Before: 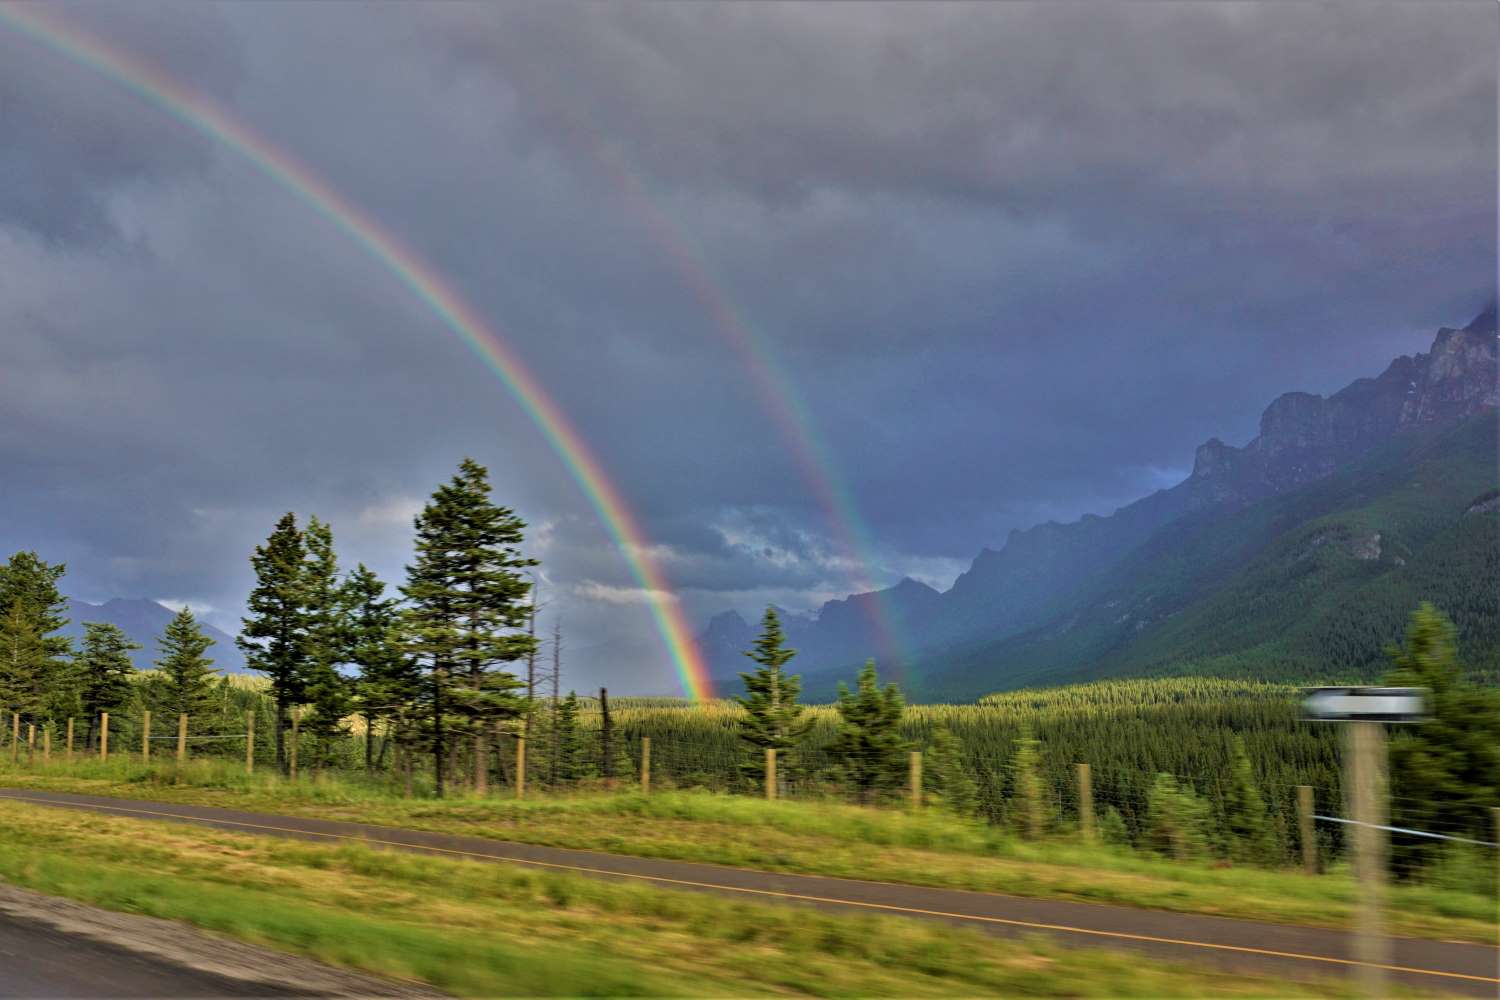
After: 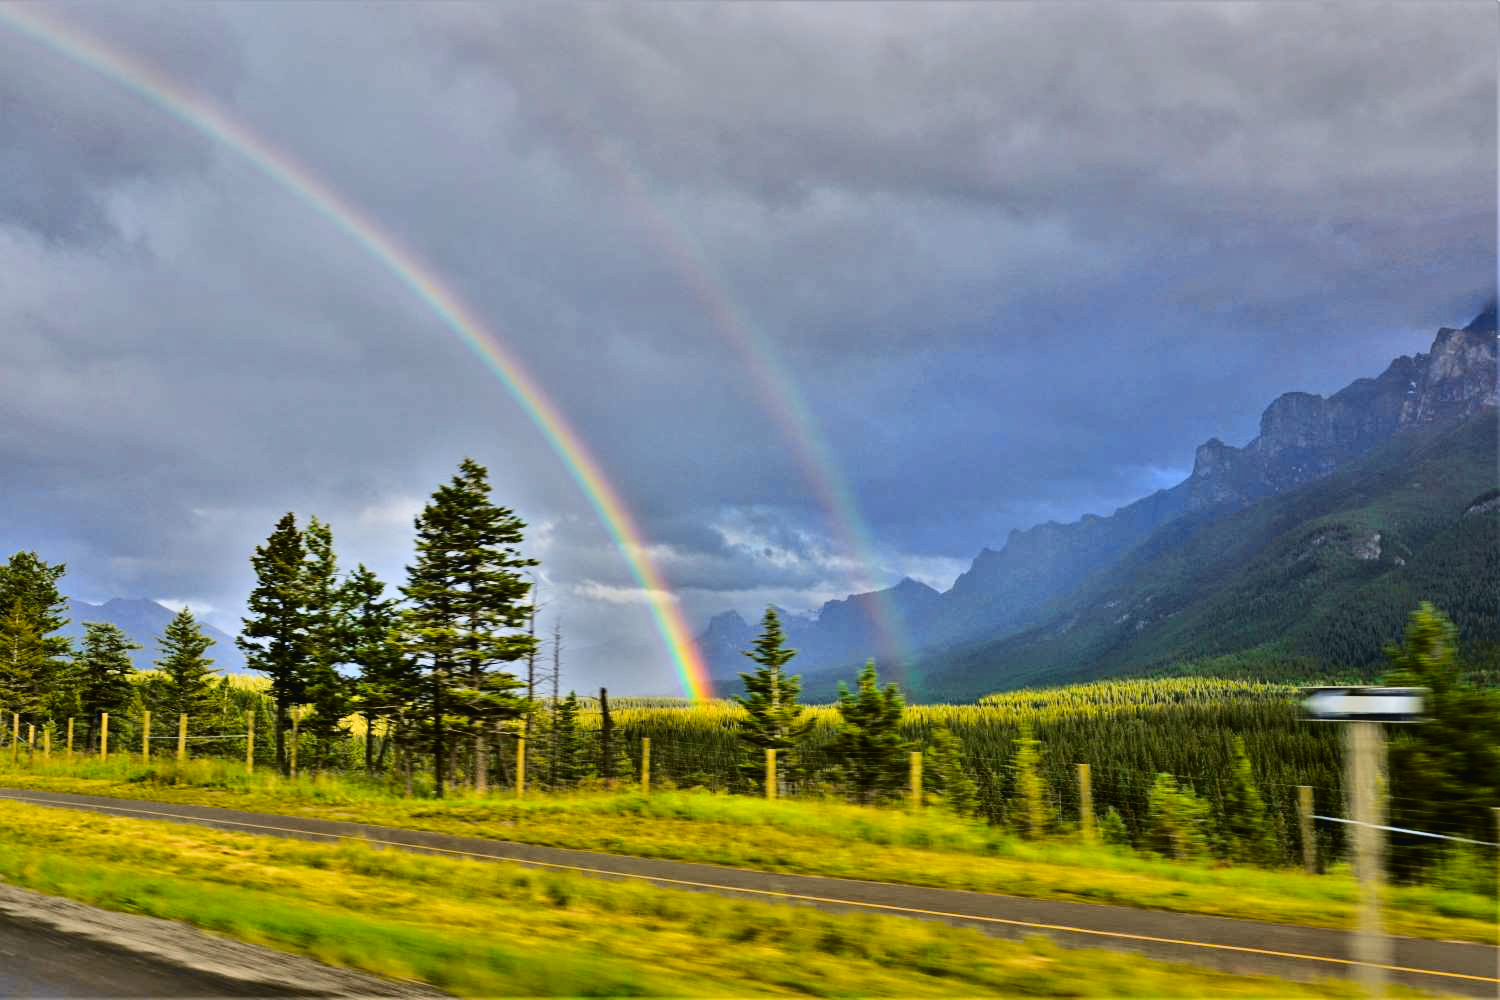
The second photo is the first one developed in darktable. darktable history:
tone curve: curves: ch0 [(0.003, 0.023) (0.071, 0.052) (0.249, 0.201) (0.466, 0.557) (0.625, 0.761) (0.783, 0.9) (0.994, 0.968)]; ch1 [(0, 0) (0.262, 0.227) (0.417, 0.386) (0.469, 0.467) (0.502, 0.498) (0.531, 0.521) (0.576, 0.586) (0.612, 0.634) (0.634, 0.68) (0.686, 0.728) (0.994, 0.987)]; ch2 [(0, 0) (0.262, 0.188) (0.385, 0.353) (0.427, 0.424) (0.495, 0.493) (0.518, 0.544) (0.55, 0.579) (0.595, 0.621) (0.644, 0.748) (1, 1)], color space Lab, independent channels, preserve colors none
